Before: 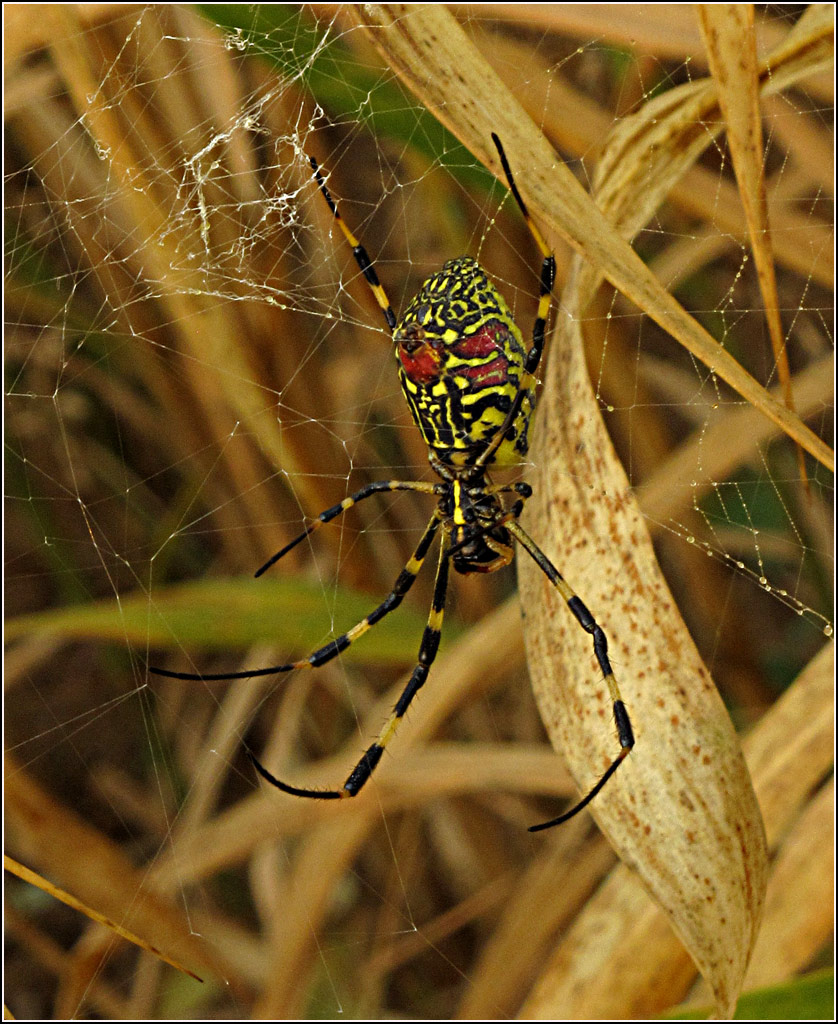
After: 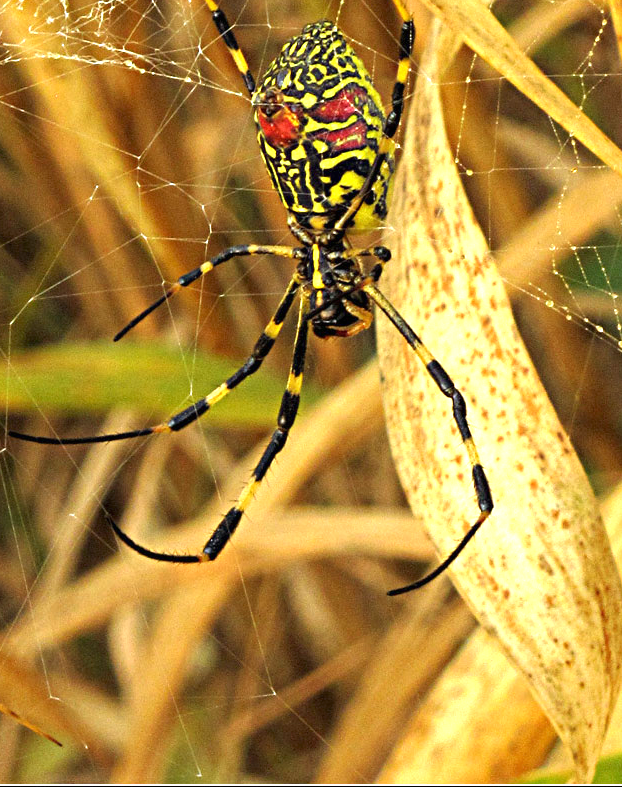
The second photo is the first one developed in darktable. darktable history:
crop: left 16.833%, top 23.078%, right 8.938%
exposure: black level correction 0, exposure 1.287 EV, compensate highlight preservation false
